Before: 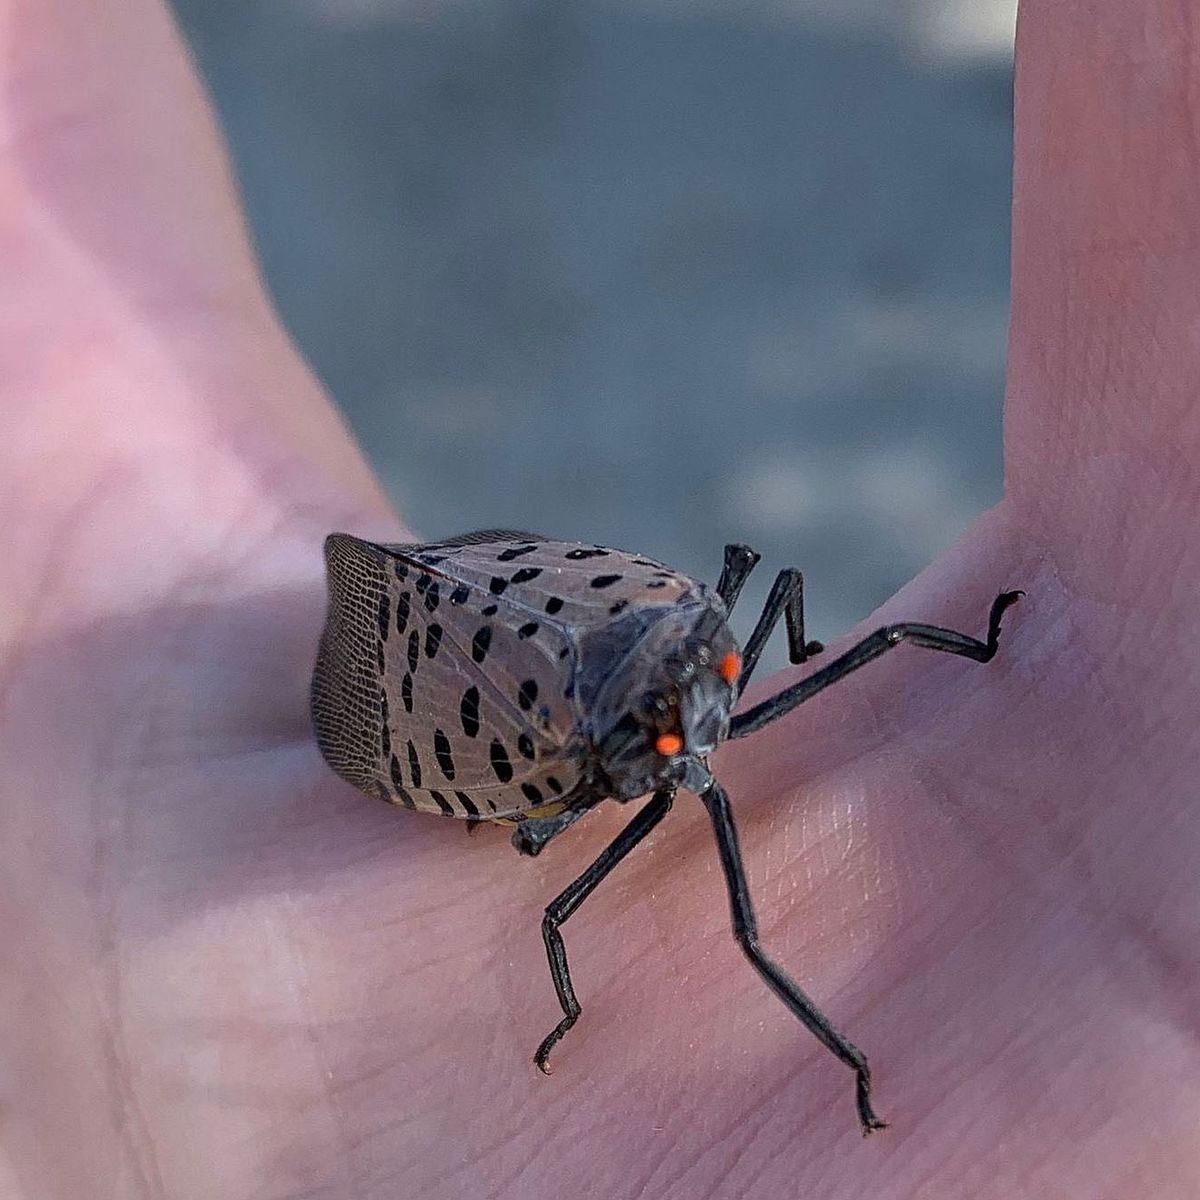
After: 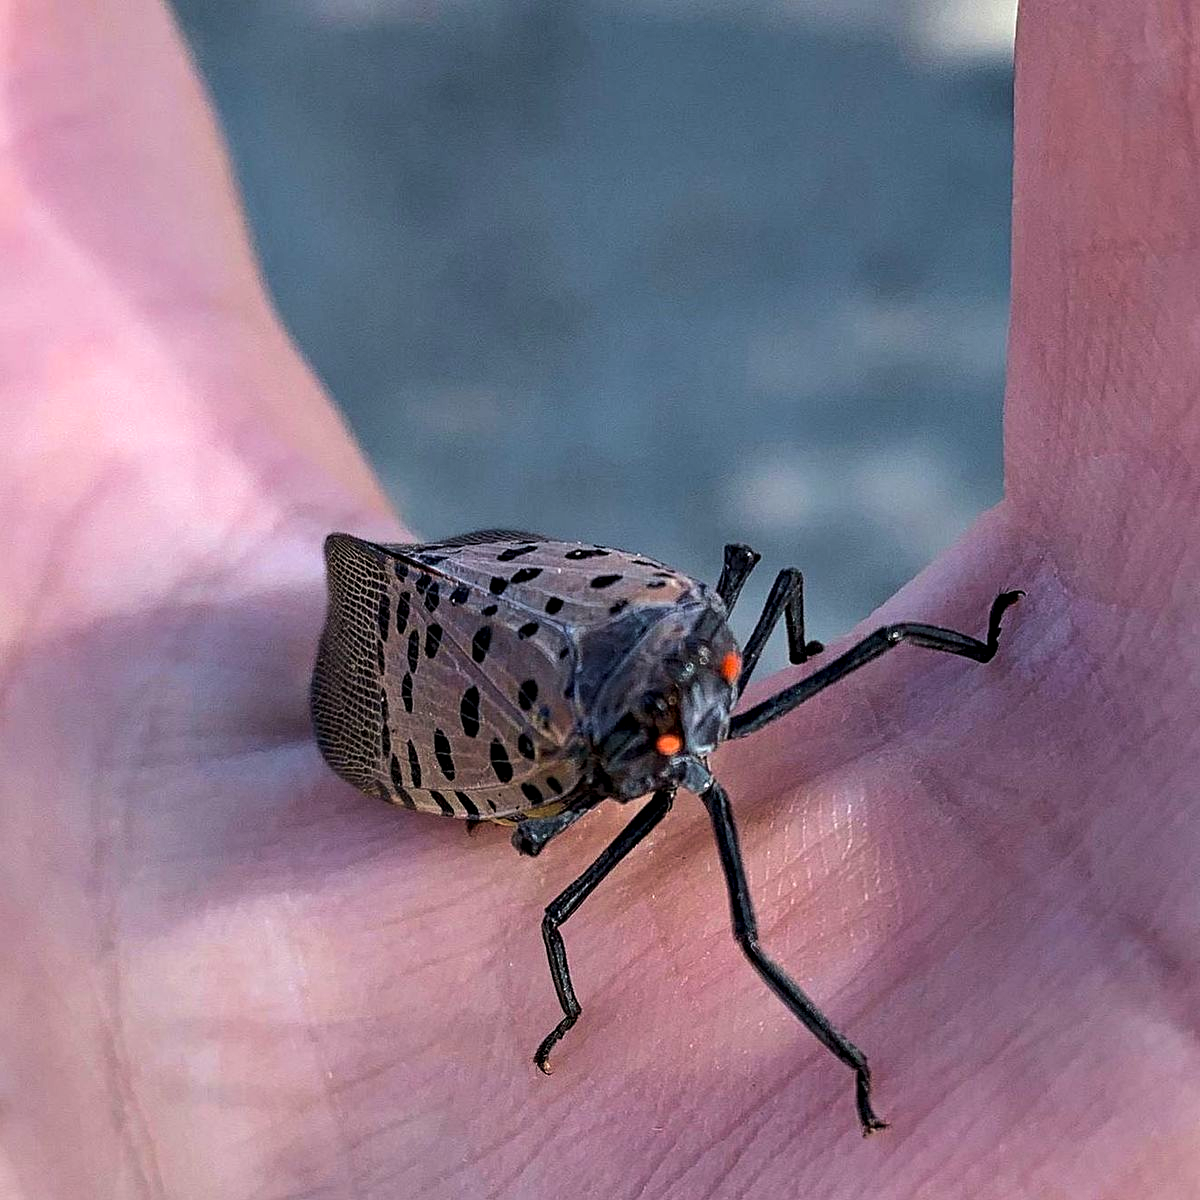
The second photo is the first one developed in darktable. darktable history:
velvia: on, module defaults
tone equalizer: -8 EV -0.456 EV, -7 EV -0.37 EV, -6 EV -0.299 EV, -5 EV -0.233 EV, -3 EV 0.245 EV, -2 EV 0.322 EV, -1 EV 0.404 EV, +0 EV 0.435 EV, edges refinement/feathering 500, mask exposure compensation -1.57 EV, preserve details no
contrast equalizer: y [[0.6 ×6], [0.55 ×6], [0 ×6], [0 ×6], [0 ×6]], mix 0.312
